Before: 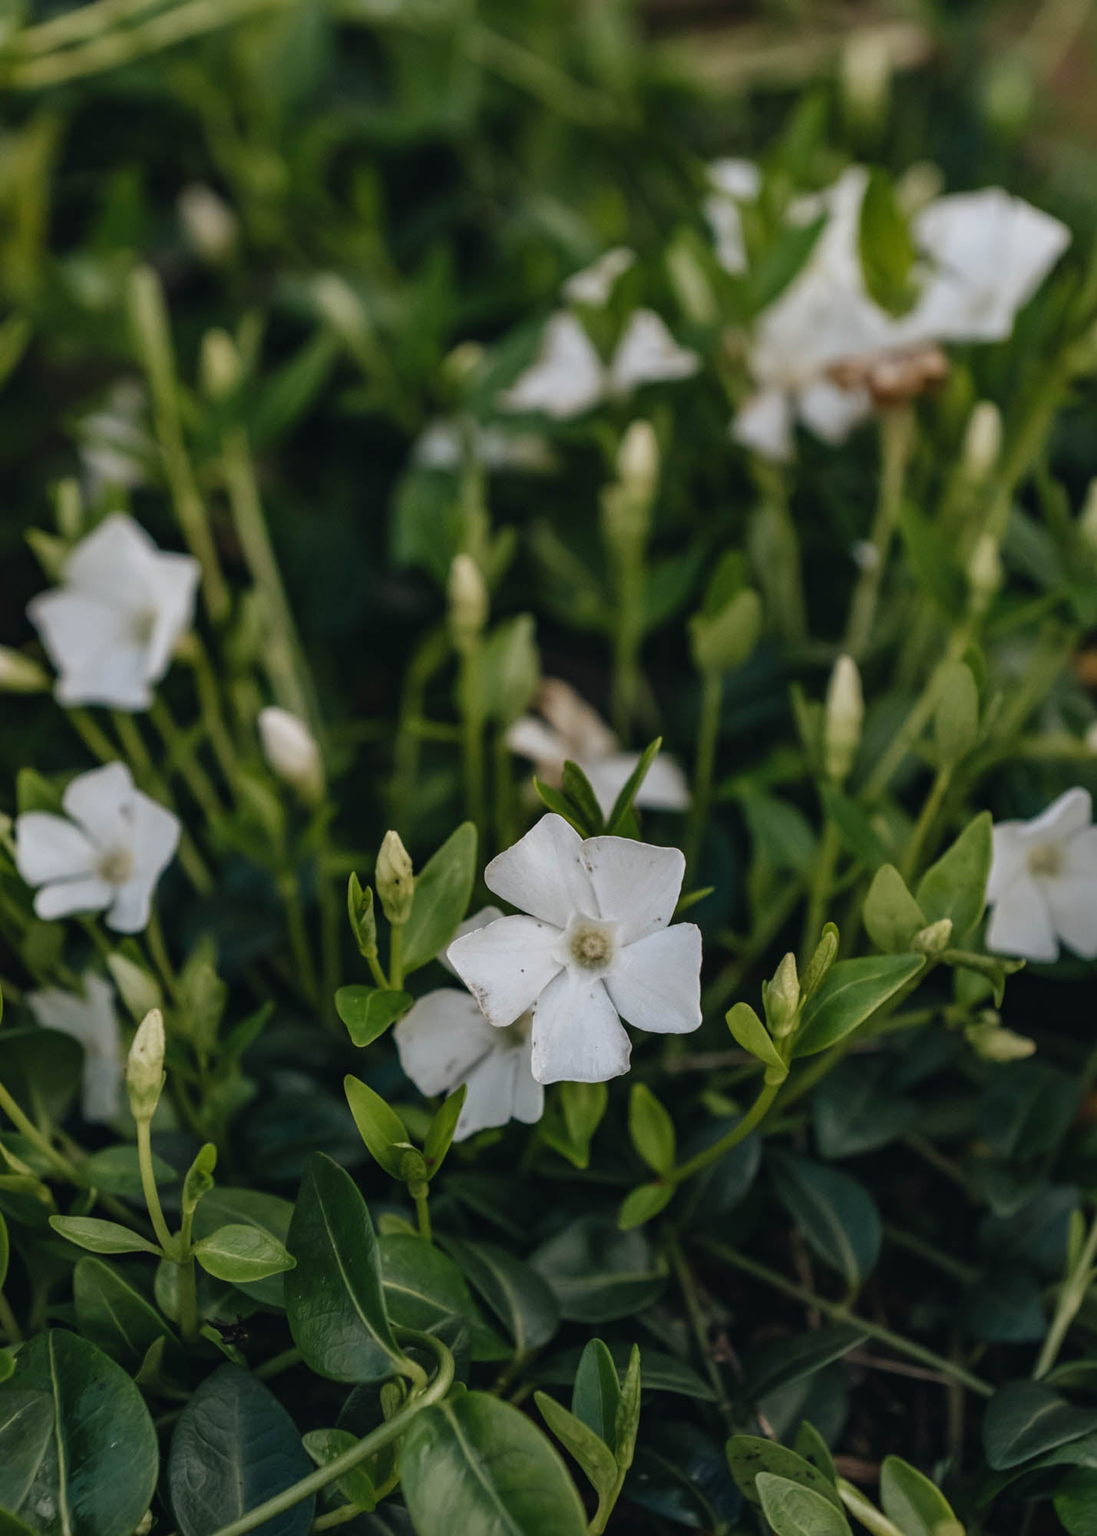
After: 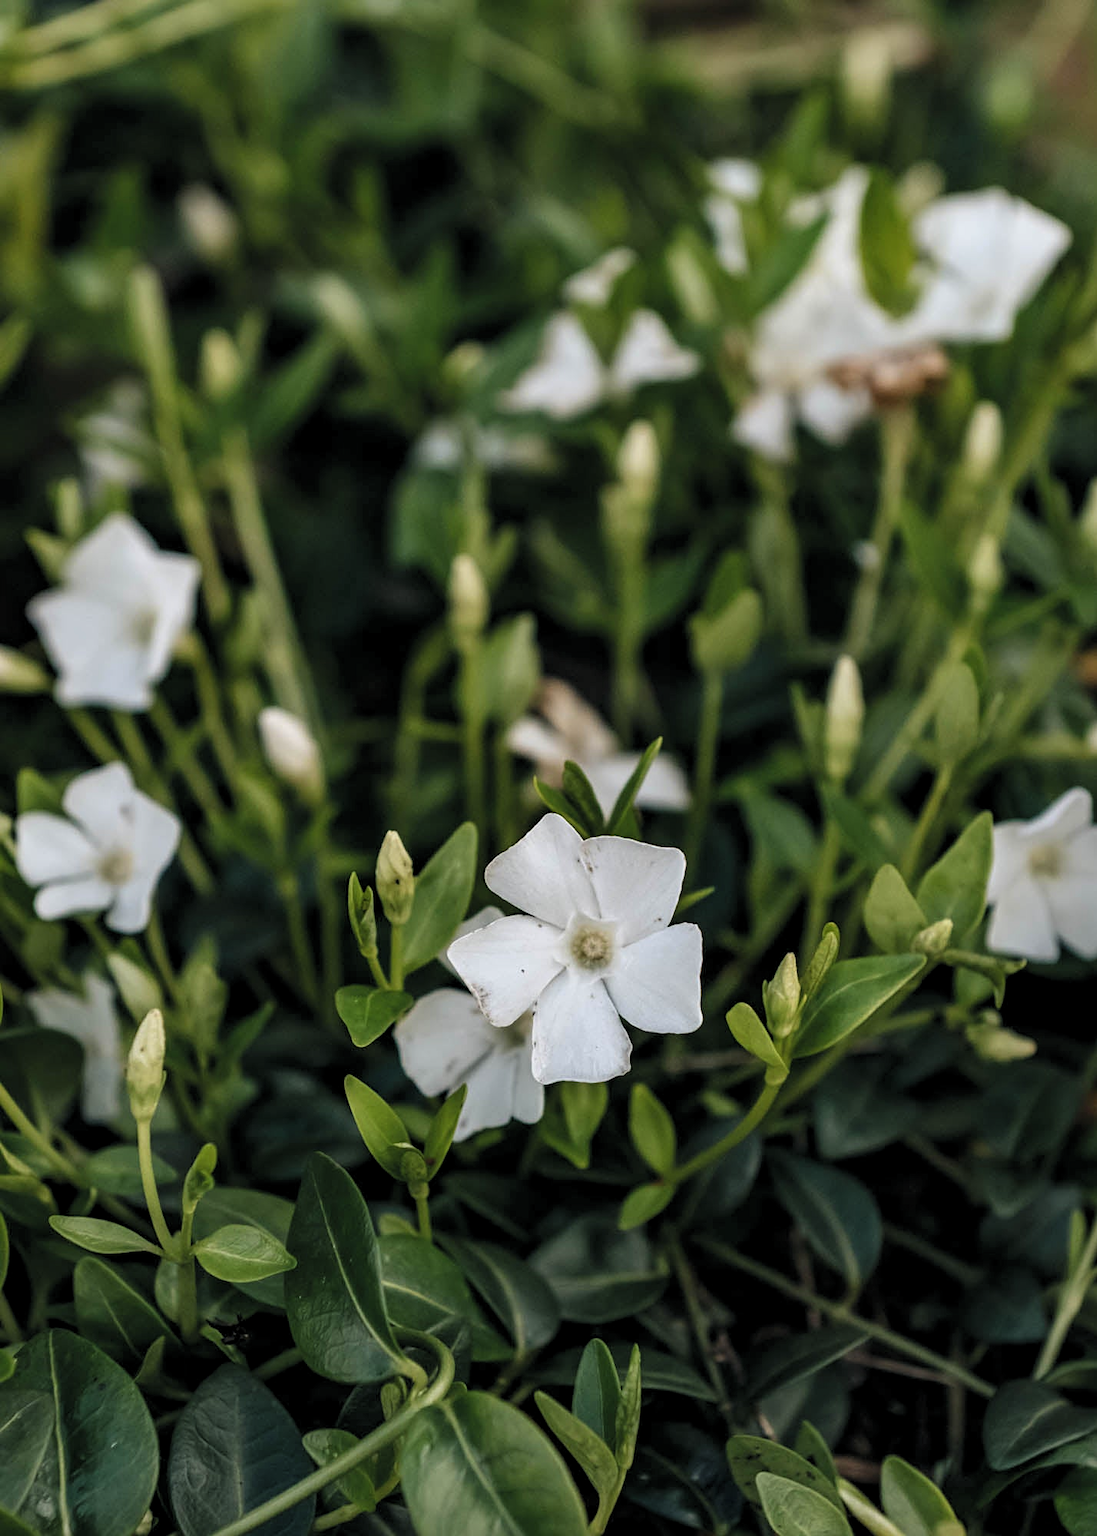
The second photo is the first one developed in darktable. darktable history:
contrast brightness saturation: contrast 0.051, brightness 0.069, saturation 0.014
levels: levels [0.062, 0.494, 0.925]
sharpen: amount 0.215
